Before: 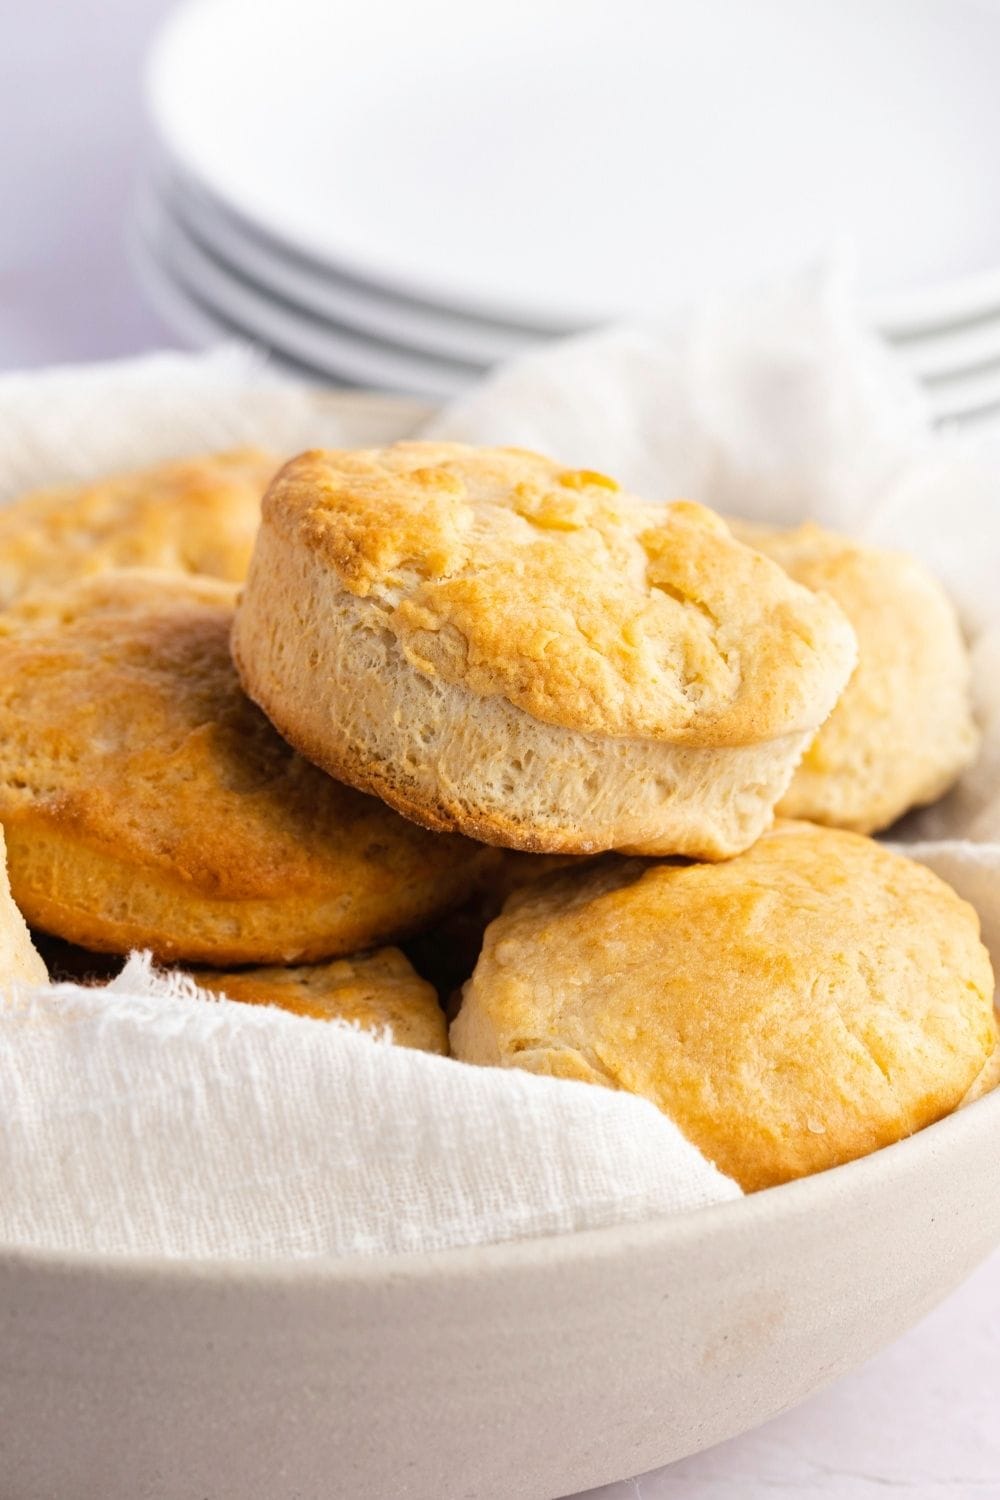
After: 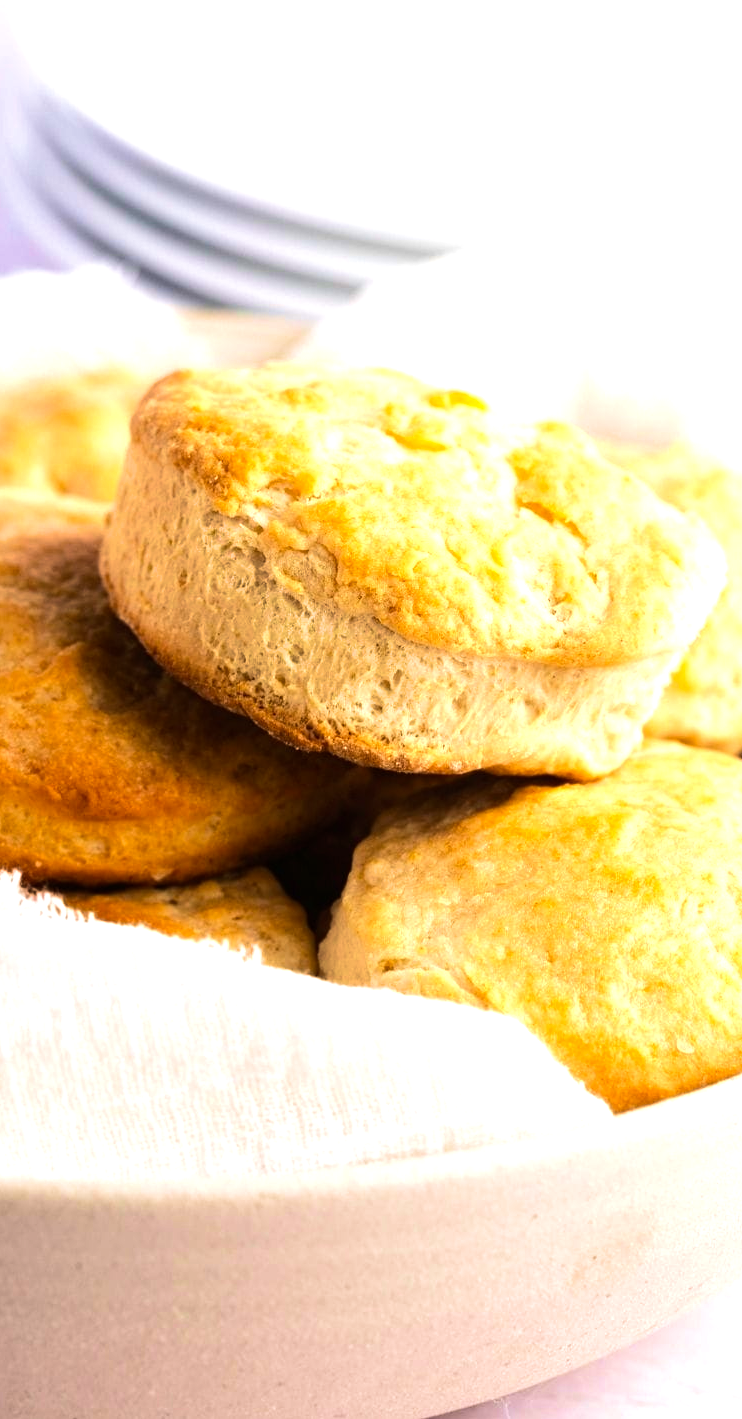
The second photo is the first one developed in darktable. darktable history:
contrast brightness saturation: saturation 0.096
crop and rotate: left 13.154%, top 5.347%, right 12.566%
tone equalizer: -8 EV -0.738 EV, -7 EV -0.731 EV, -6 EV -0.604 EV, -5 EV -0.406 EV, -3 EV 0.394 EV, -2 EV 0.6 EV, -1 EV 0.675 EV, +0 EV 0.743 EV, edges refinement/feathering 500, mask exposure compensation -1.57 EV, preserve details no
velvia: strength 73.72%
